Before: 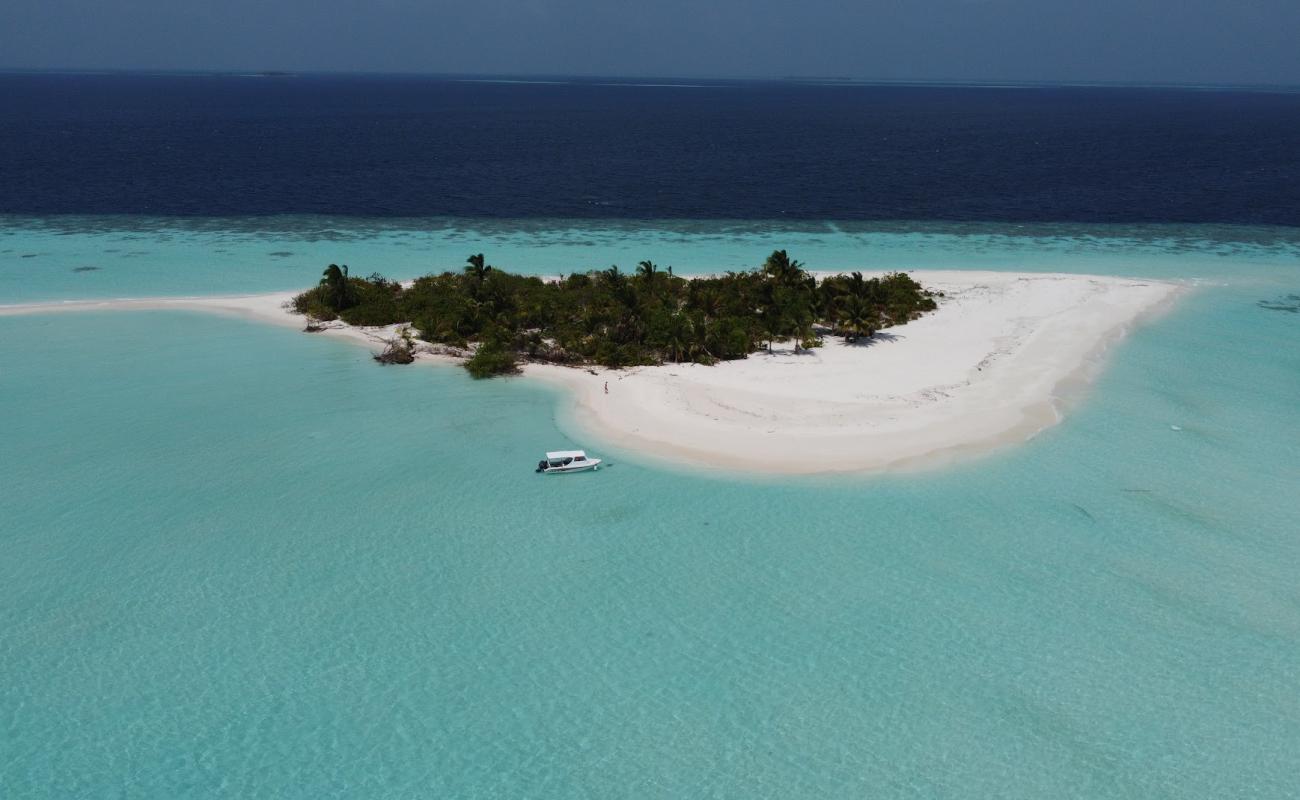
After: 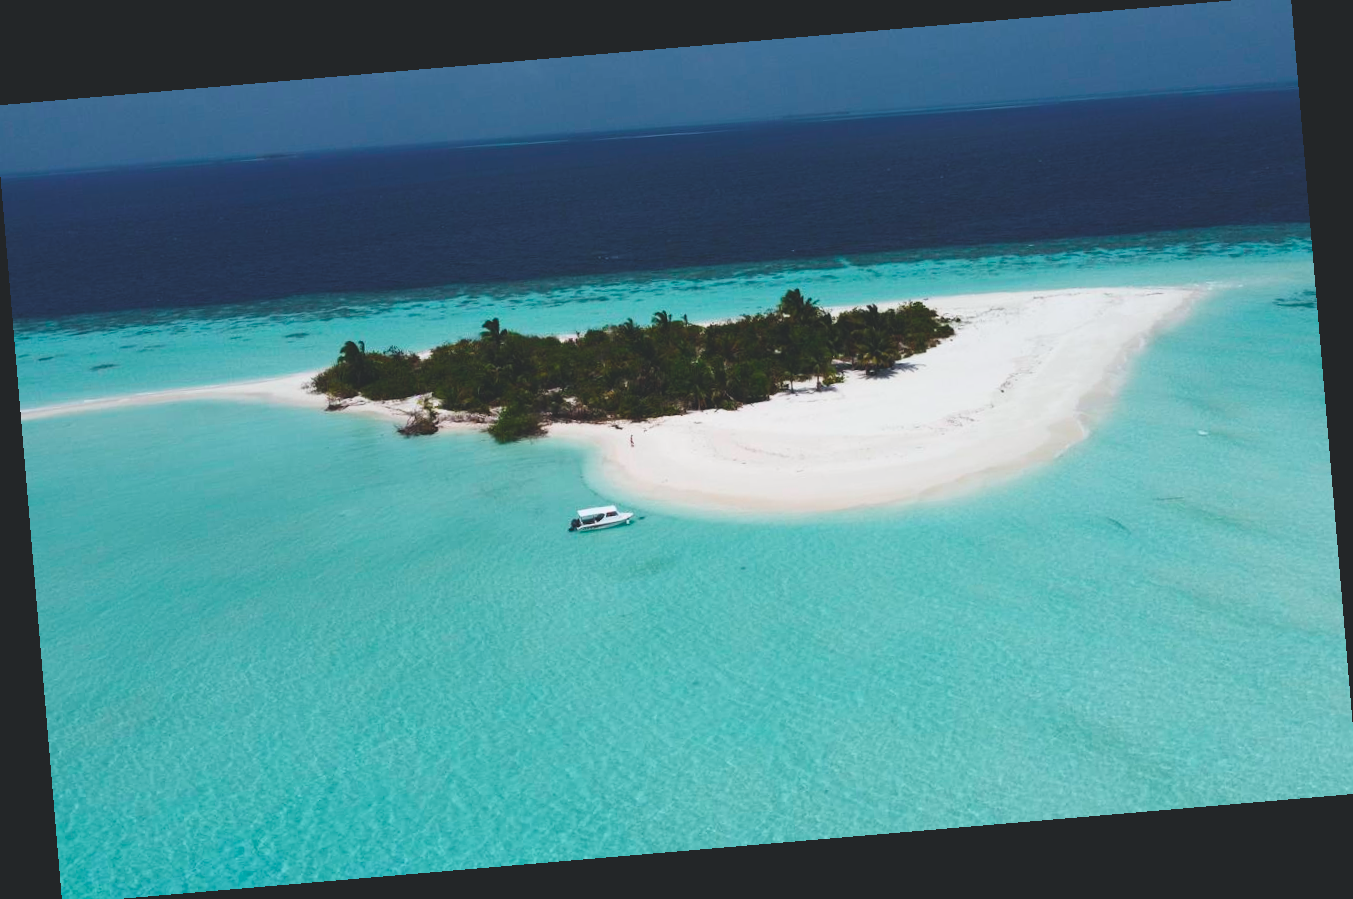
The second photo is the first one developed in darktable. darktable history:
rotate and perspective: rotation -4.86°, automatic cropping off
crop: left 0.434%, top 0.485%, right 0.244%, bottom 0.386%
tone curve: curves: ch0 [(0, 0) (0.139, 0.067) (0.319, 0.269) (0.498, 0.505) (0.725, 0.824) (0.864, 0.945) (0.985, 1)]; ch1 [(0, 0) (0.291, 0.197) (0.456, 0.426) (0.495, 0.488) (0.557, 0.578) (0.599, 0.644) (0.702, 0.786) (1, 1)]; ch2 [(0, 0) (0.125, 0.089) (0.353, 0.329) (0.447, 0.43) (0.557, 0.566) (0.63, 0.667) (1, 1)], color space Lab, independent channels, preserve colors none
exposure: black level correction -0.036, exposure -0.497 EV, compensate highlight preservation false
color balance rgb: perceptual saturation grading › global saturation 20%, perceptual saturation grading › highlights -50%, perceptual saturation grading › shadows 30%, perceptual brilliance grading › global brilliance 10%, perceptual brilliance grading › shadows 15%
